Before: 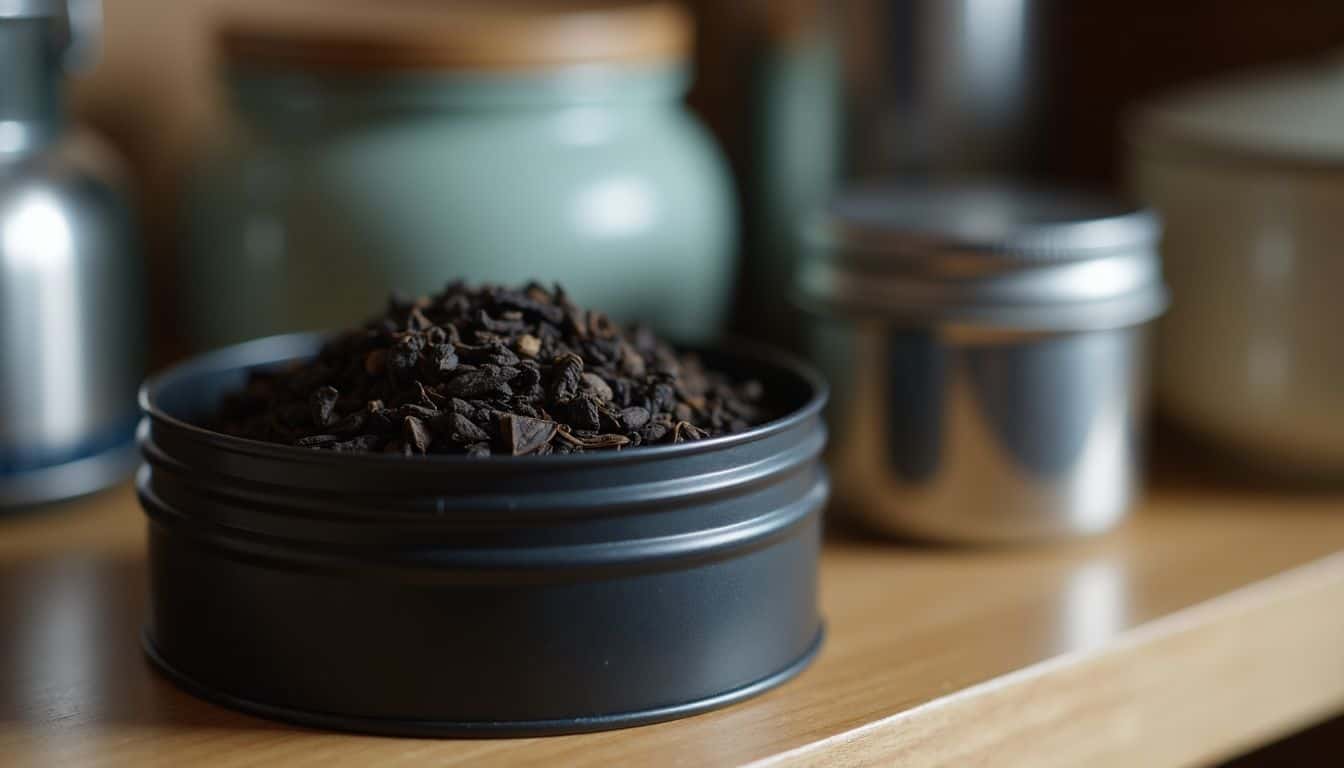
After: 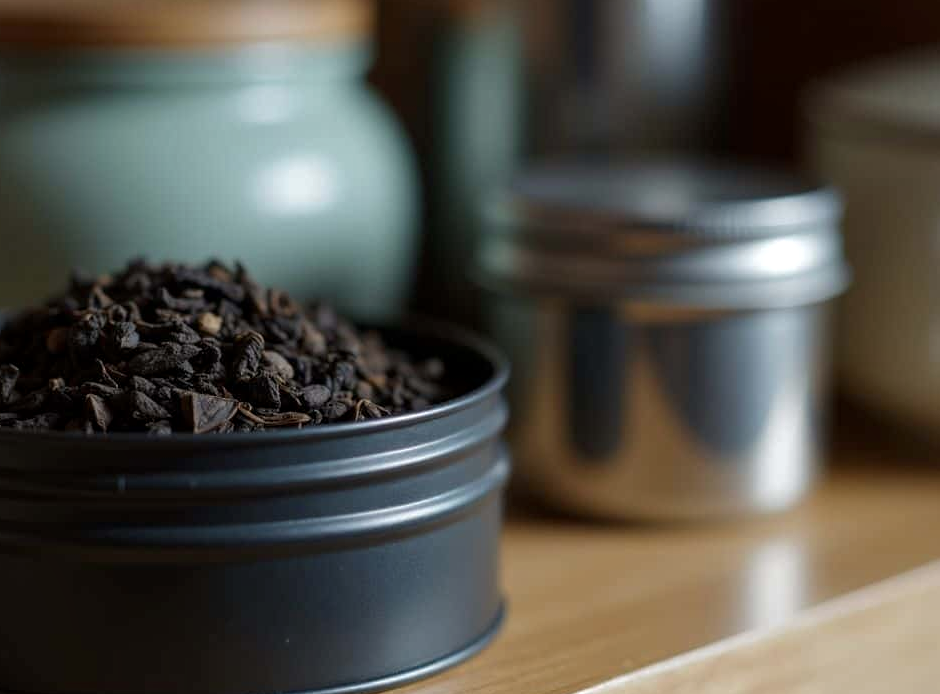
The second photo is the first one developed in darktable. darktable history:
exposure: compensate exposure bias true, compensate highlight preservation false
crop and rotate: left 23.765%, top 2.962%, right 6.245%, bottom 6.574%
local contrast: highlights 107%, shadows 100%, detail 119%, midtone range 0.2
base curve: curves: ch0 [(0, 0) (0.74, 0.67) (1, 1)], preserve colors average RGB
